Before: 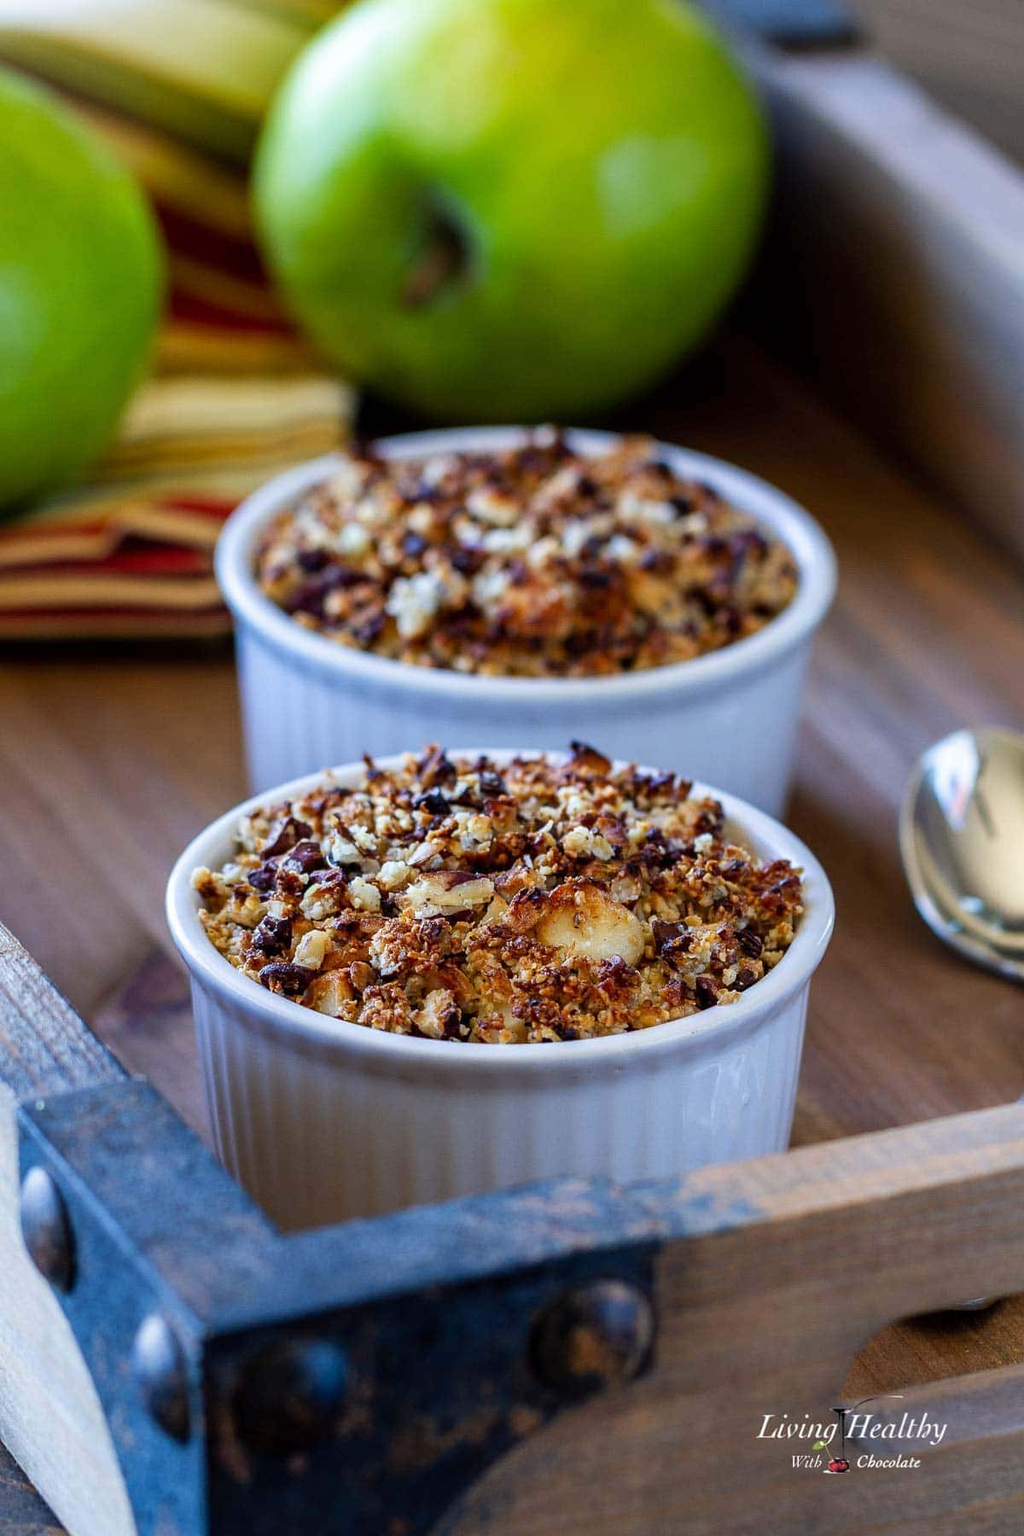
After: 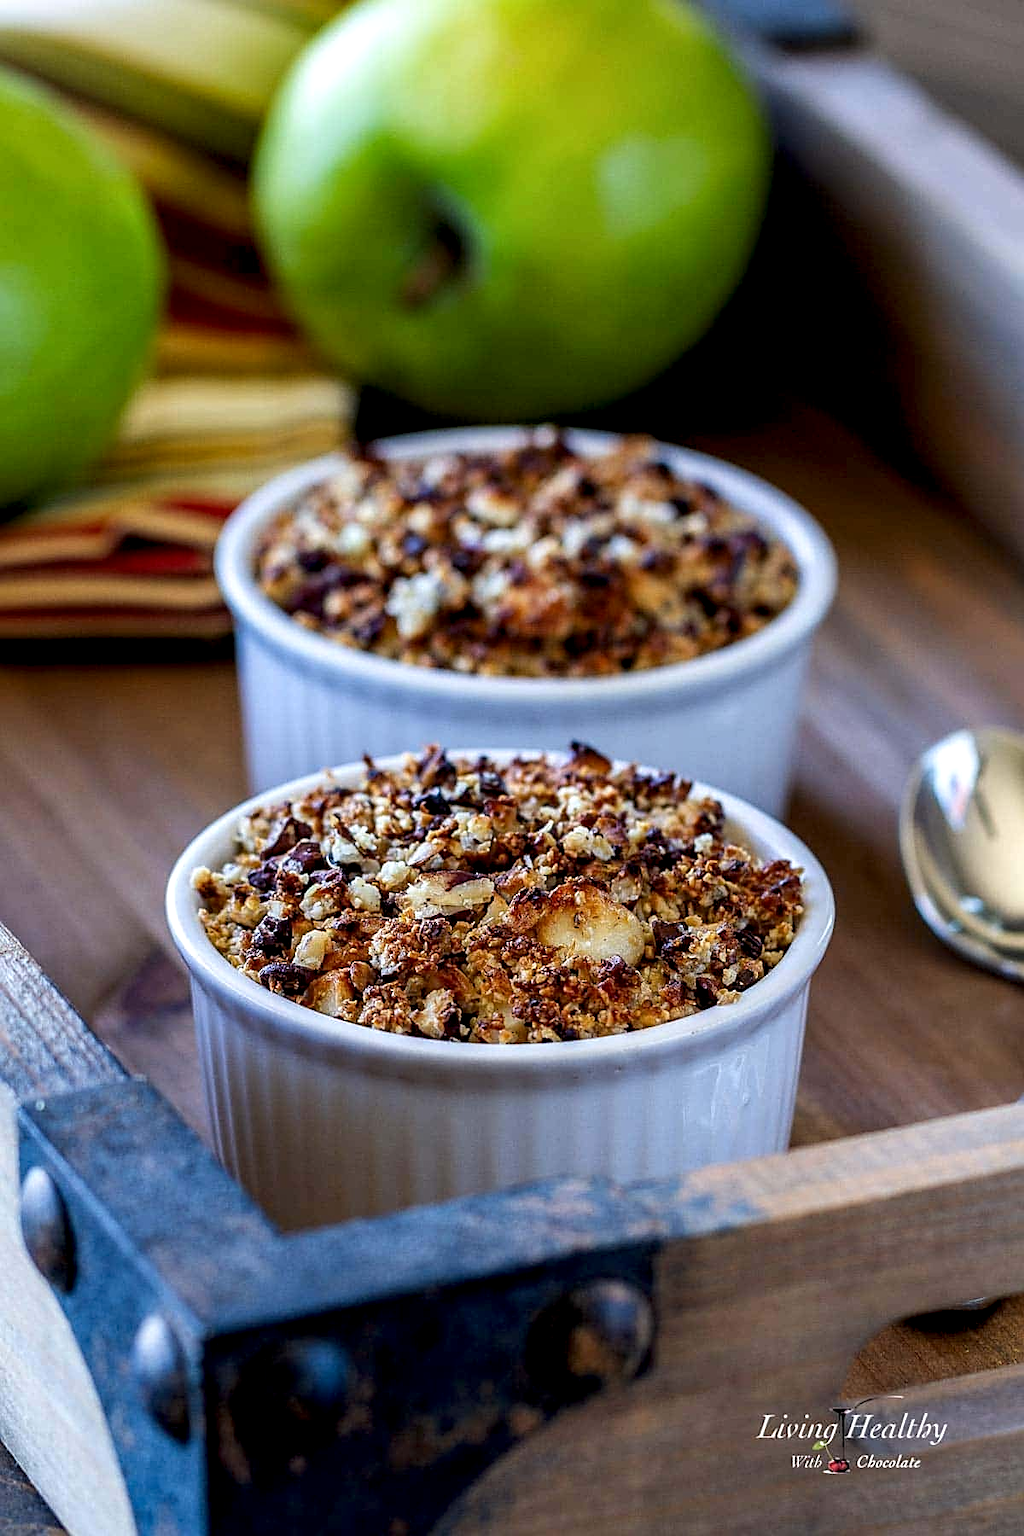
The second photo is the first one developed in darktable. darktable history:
local contrast: highlights 23%, shadows 74%, midtone range 0.743
sharpen: on, module defaults
